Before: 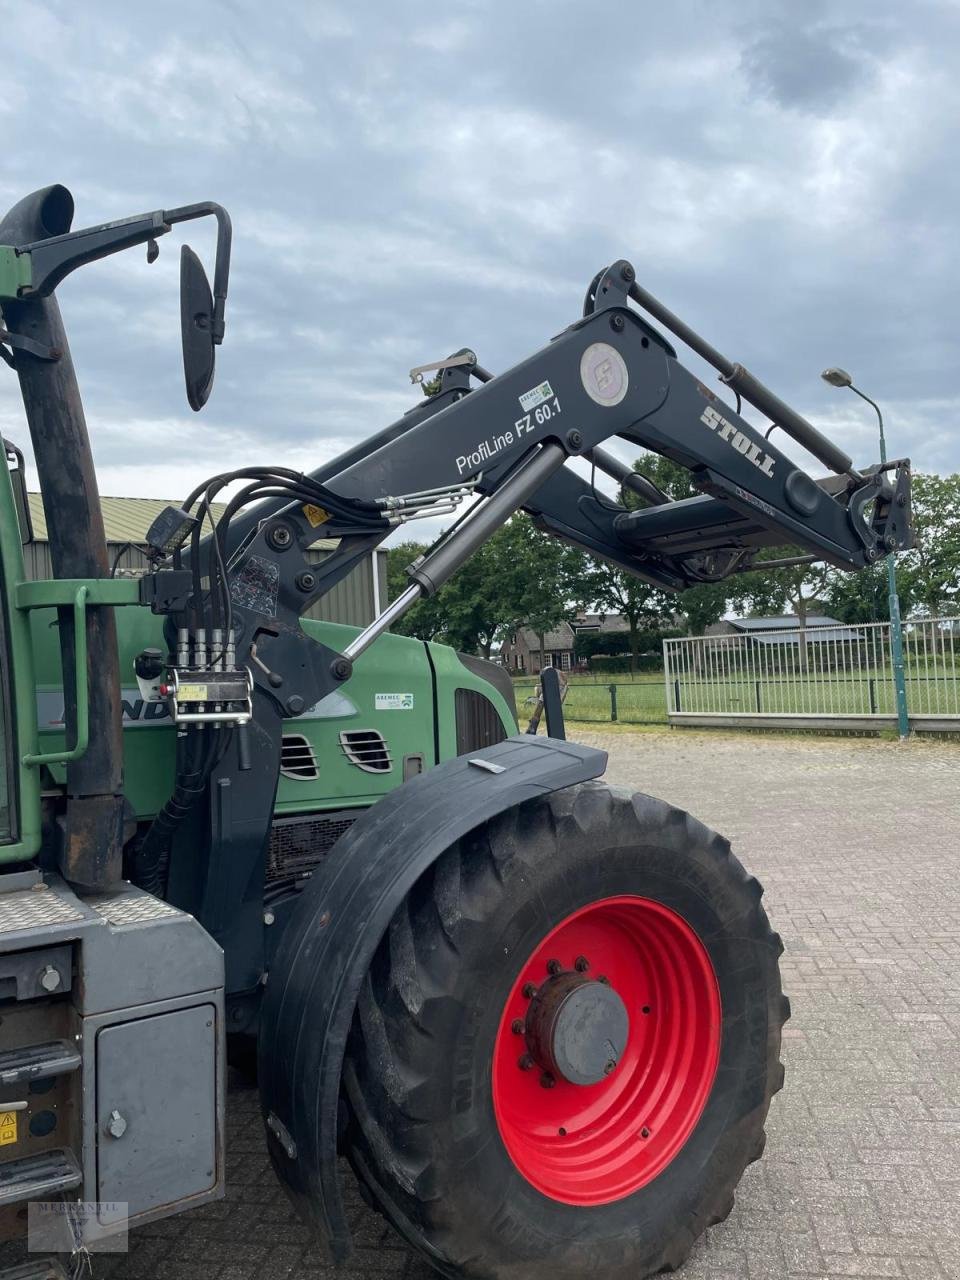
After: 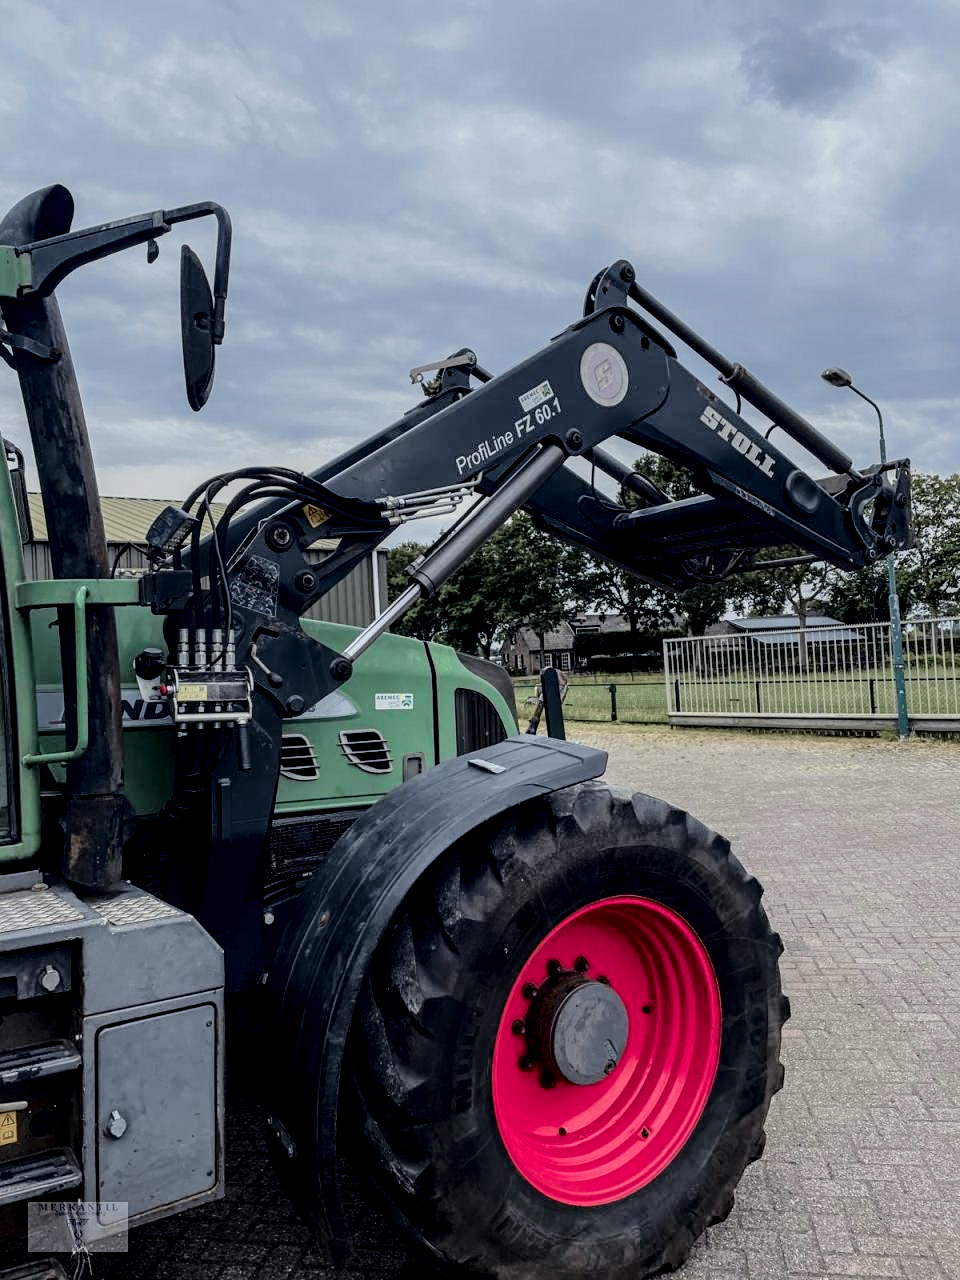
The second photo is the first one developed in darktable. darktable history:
filmic rgb: black relative exposure -7.65 EV, white relative exposure 4.56 EV, hardness 3.61, color science v6 (2022)
tone curve: curves: ch0 [(0, 0.009) (0.105, 0.054) (0.195, 0.132) (0.289, 0.278) (0.384, 0.391) (0.513, 0.53) (0.66, 0.667) (0.895, 0.863) (1, 0.919)]; ch1 [(0, 0) (0.161, 0.092) (0.35, 0.33) (0.403, 0.395) (0.456, 0.469) (0.502, 0.499) (0.519, 0.514) (0.576, 0.584) (0.642, 0.658) (0.701, 0.742) (1, 0.942)]; ch2 [(0, 0) (0.371, 0.362) (0.437, 0.437) (0.501, 0.5) (0.53, 0.528) (0.569, 0.564) (0.619, 0.58) (0.883, 0.752) (1, 0.929)], color space Lab, independent channels, preserve colors none
local contrast: highlights 25%, detail 150%
color balance: gamma [0.9, 0.988, 0.975, 1.025], gain [1.05, 1, 1, 1]
tone equalizer: on, module defaults
sharpen: amount 0.2
